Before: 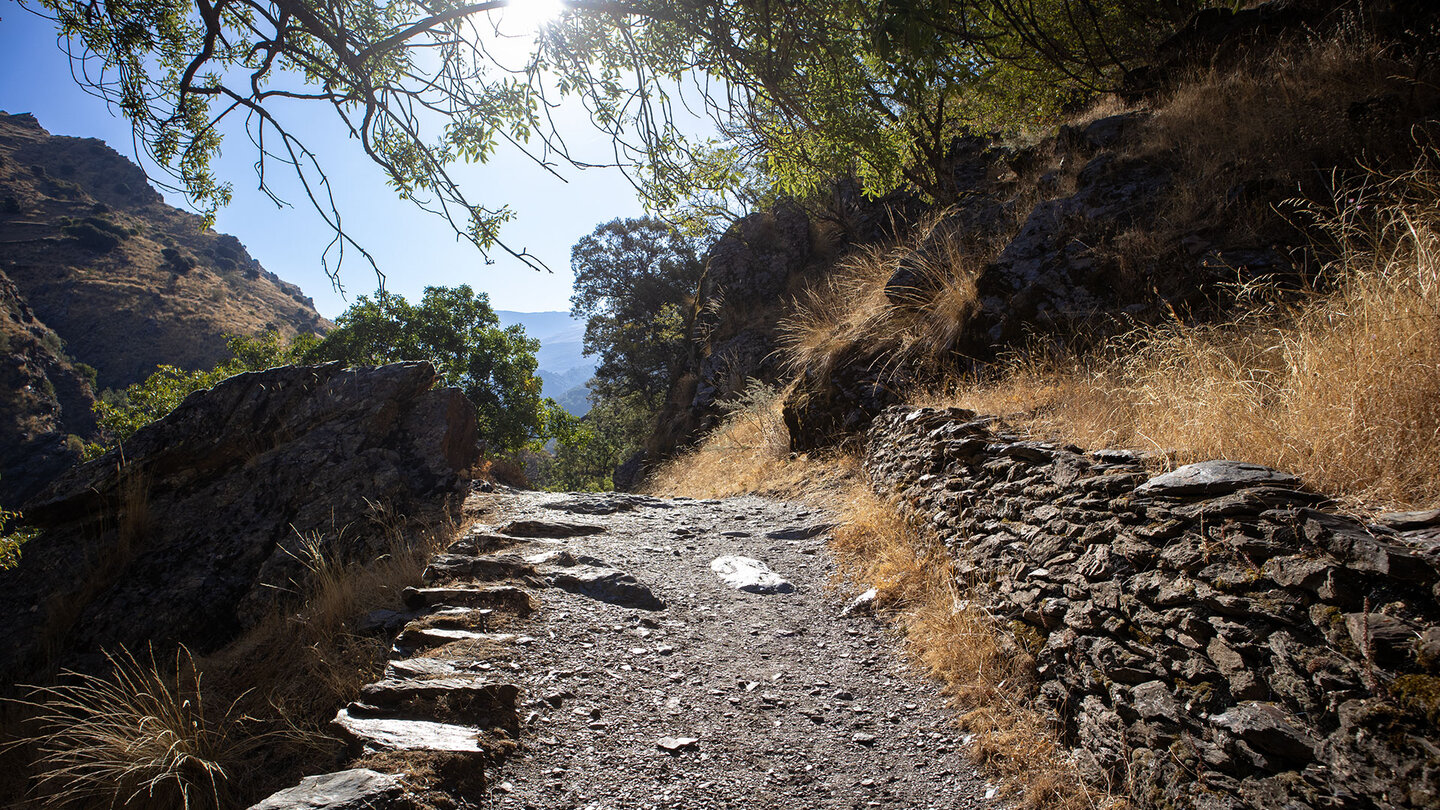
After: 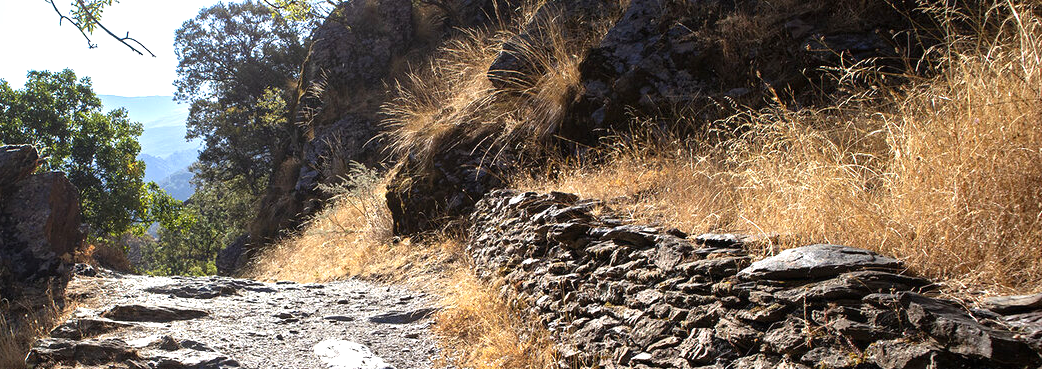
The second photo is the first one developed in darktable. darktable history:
crop and rotate: left 27.572%, top 26.787%, bottom 27.635%
exposure: black level correction 0, exposure 0.692 EV, compensate highlight preservation false
